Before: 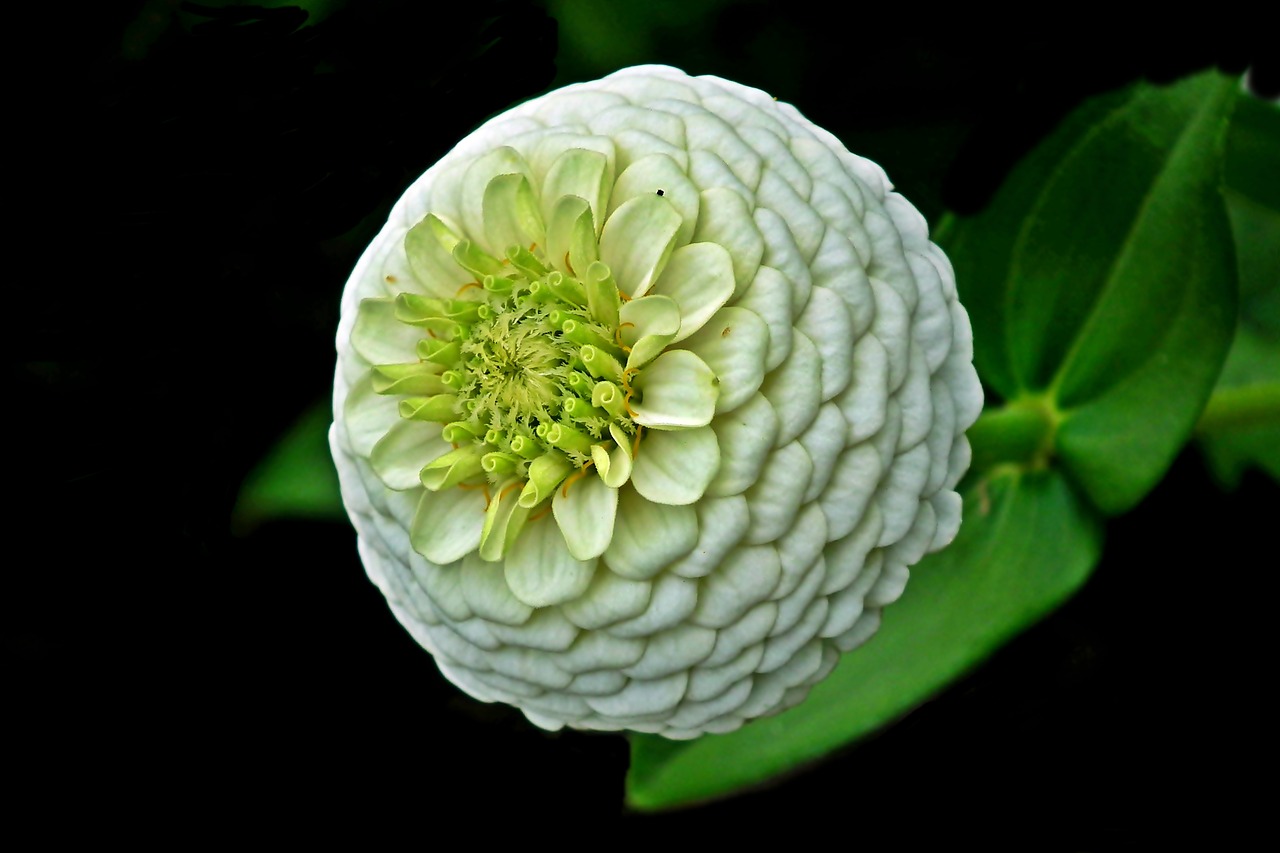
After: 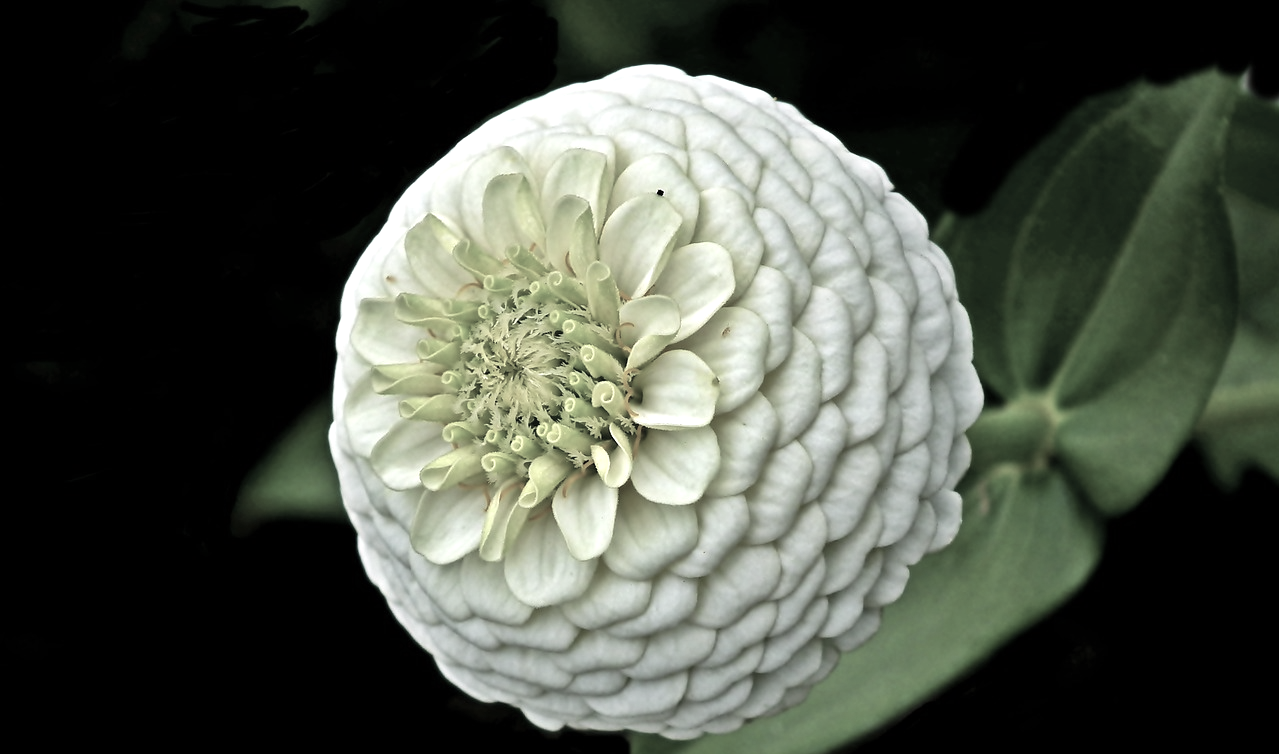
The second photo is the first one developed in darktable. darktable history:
crop and rotate: top 0%, bottom 11.526%
color calibration: illuminant same as pipeline (D50), x 0.345, y 0.358, temperature 4990.29 K, saturation algorithm version 1 (2020)
color correction: highlights b* 0.025, saturation 0.34
exposure: exposure 0.299 EV
